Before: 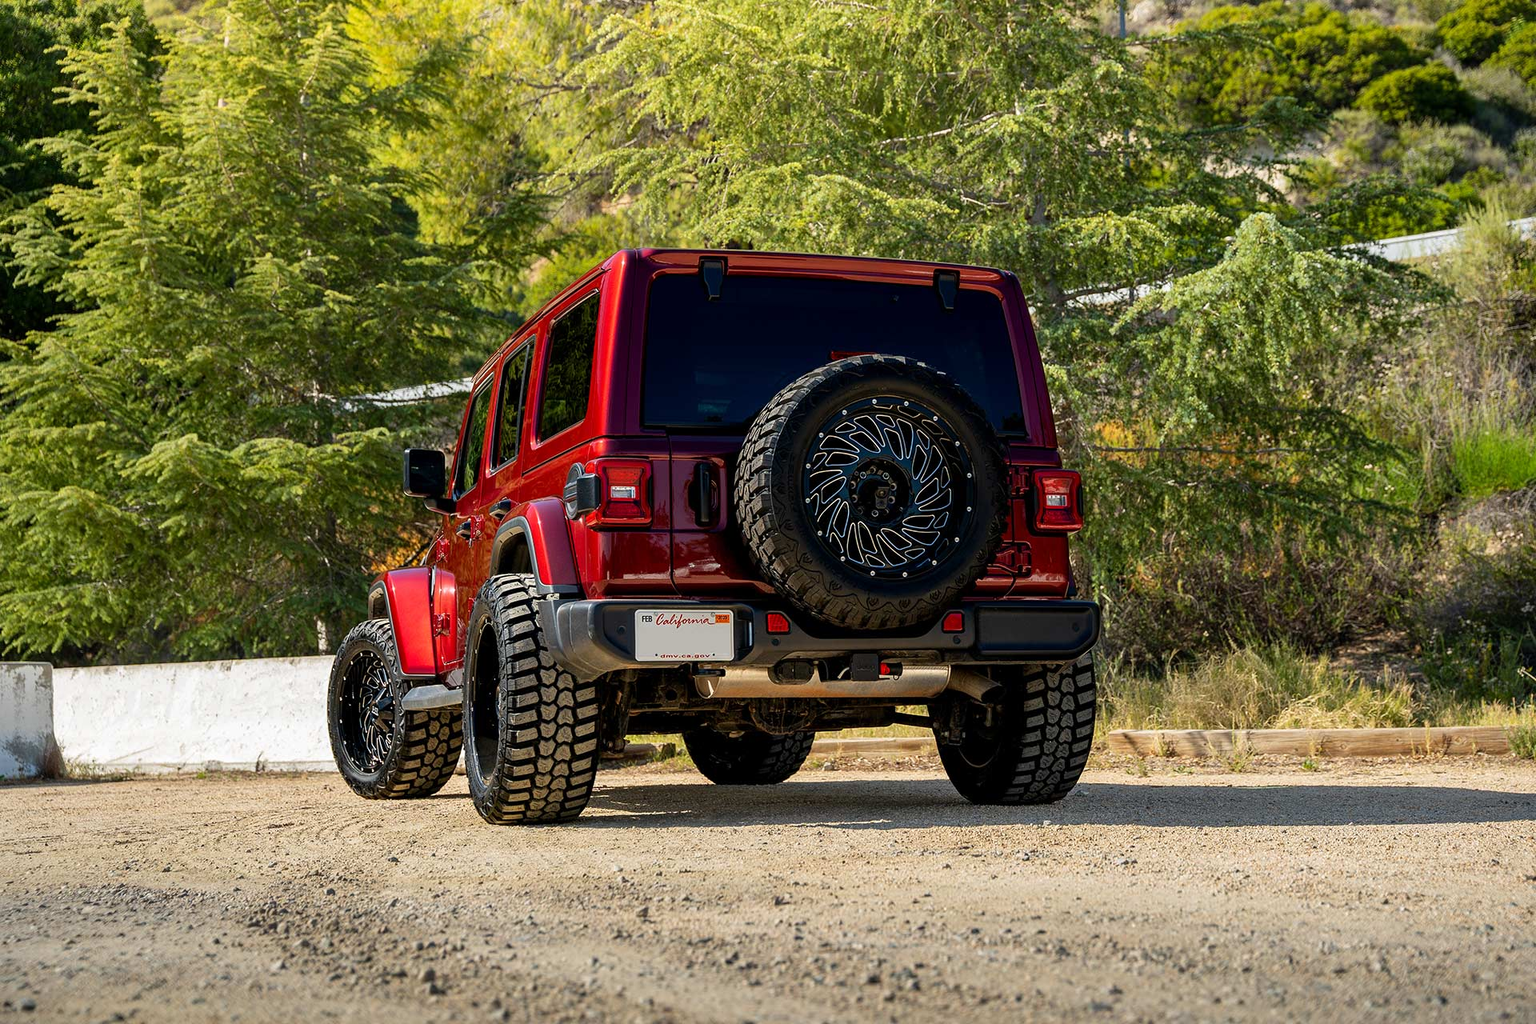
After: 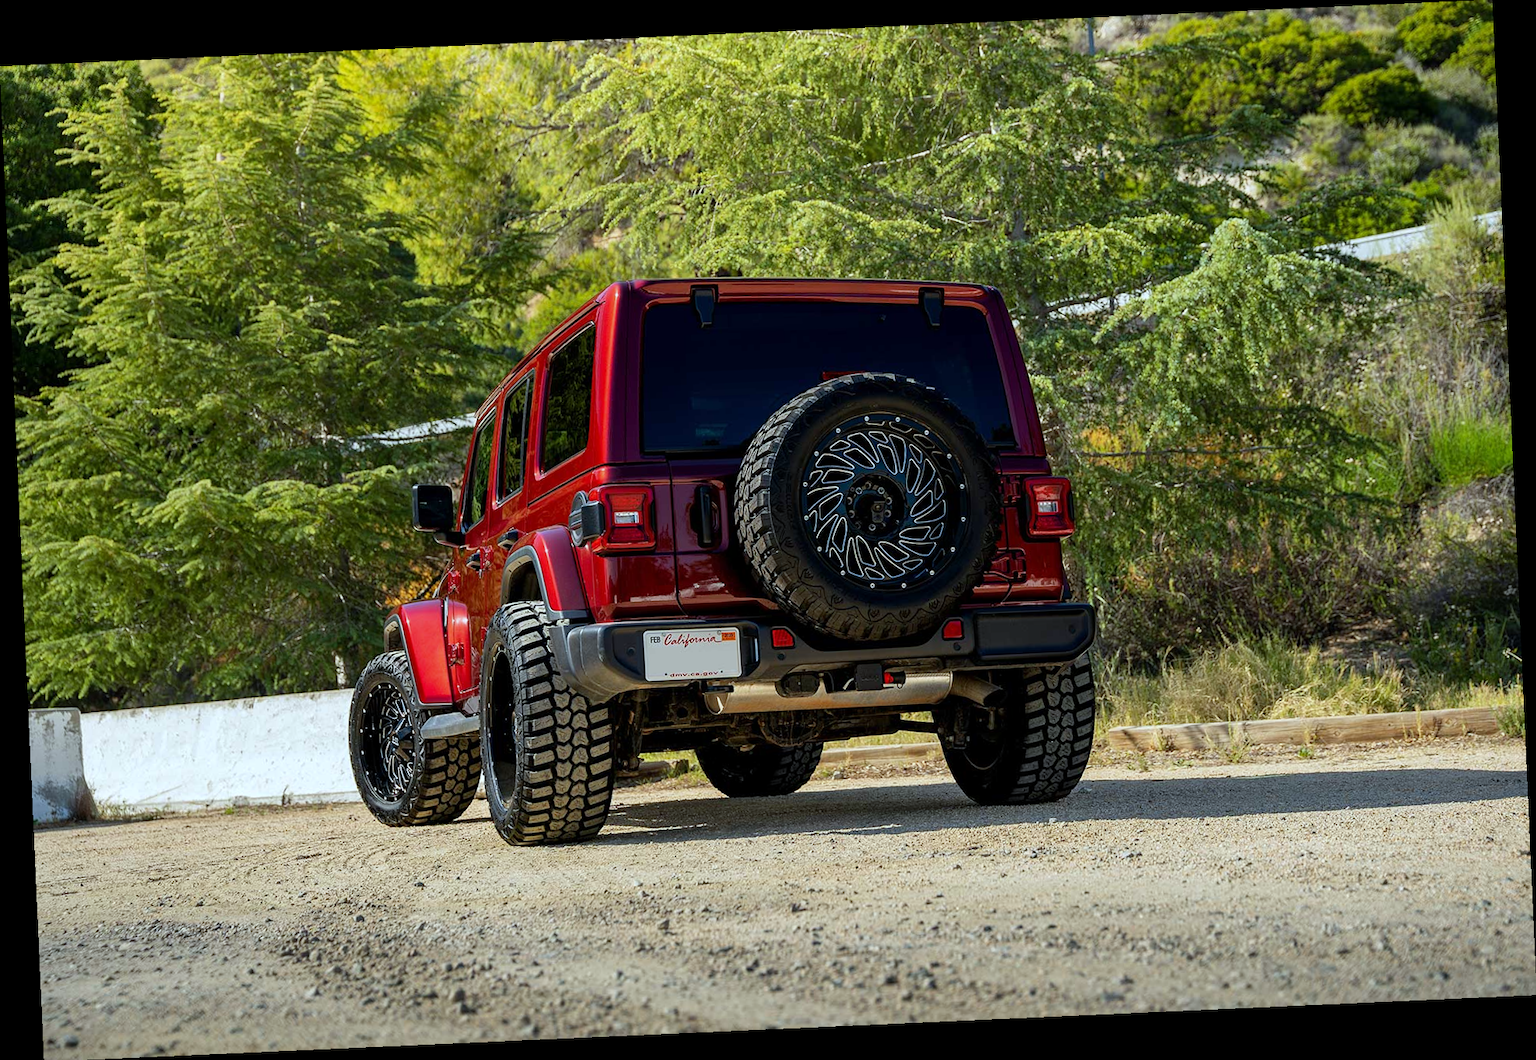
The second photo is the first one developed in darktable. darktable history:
white balance: red 0.925, blue 1.046
rotate and perspective: rotation -2.56°, automatic cropping off
